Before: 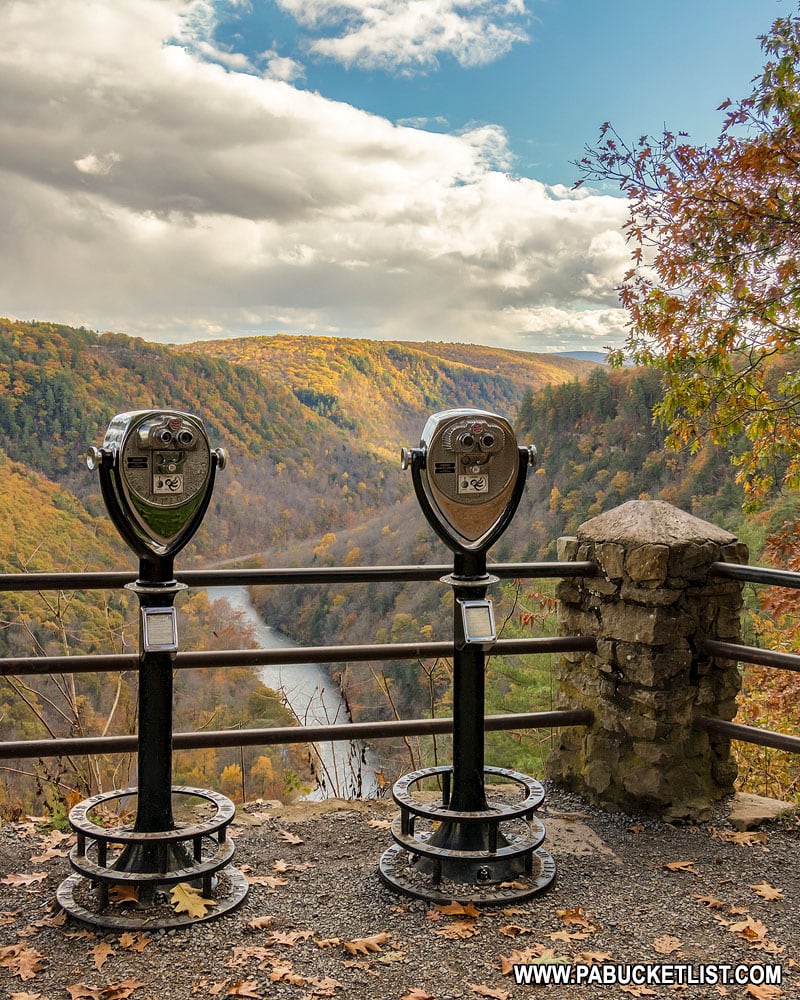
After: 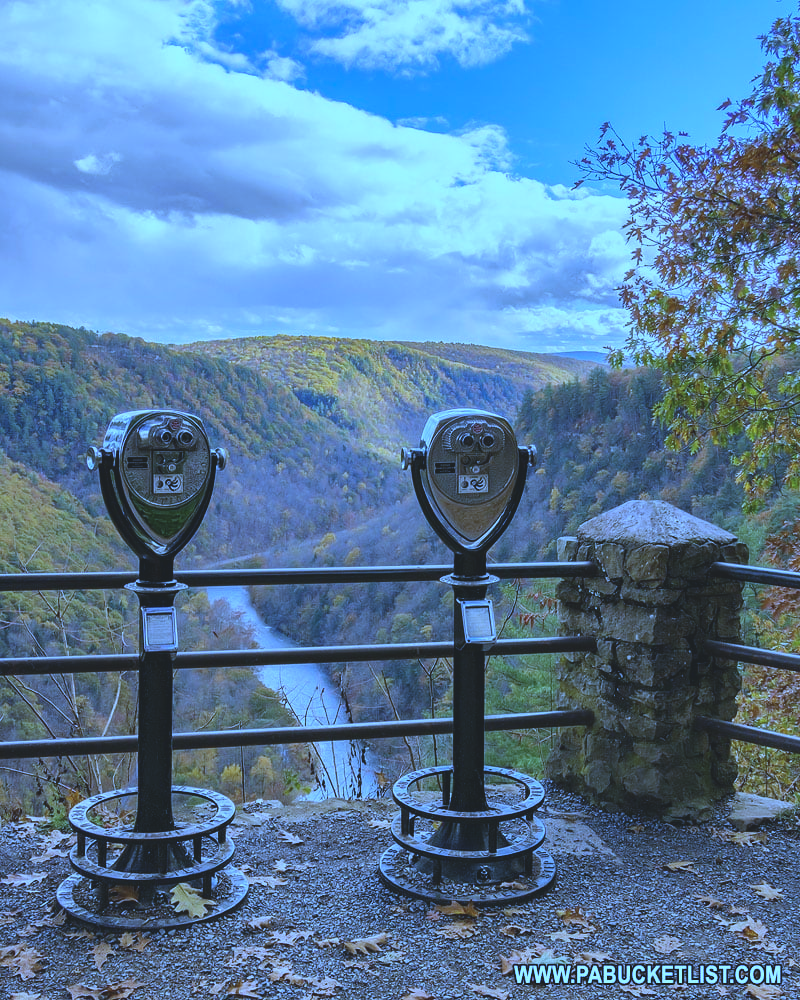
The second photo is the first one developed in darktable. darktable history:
exposure: black level correction -0.015, exposure -0.125 EV, compensate highlight preservation false
color calibration: illuminant F (fluorescent), F source F9 (Cool White Deluxe 4150 K) – high CRI, x 0.374, y 0.373, temperature 4158.34 K
white balance: red 0.766, blue 1.537
